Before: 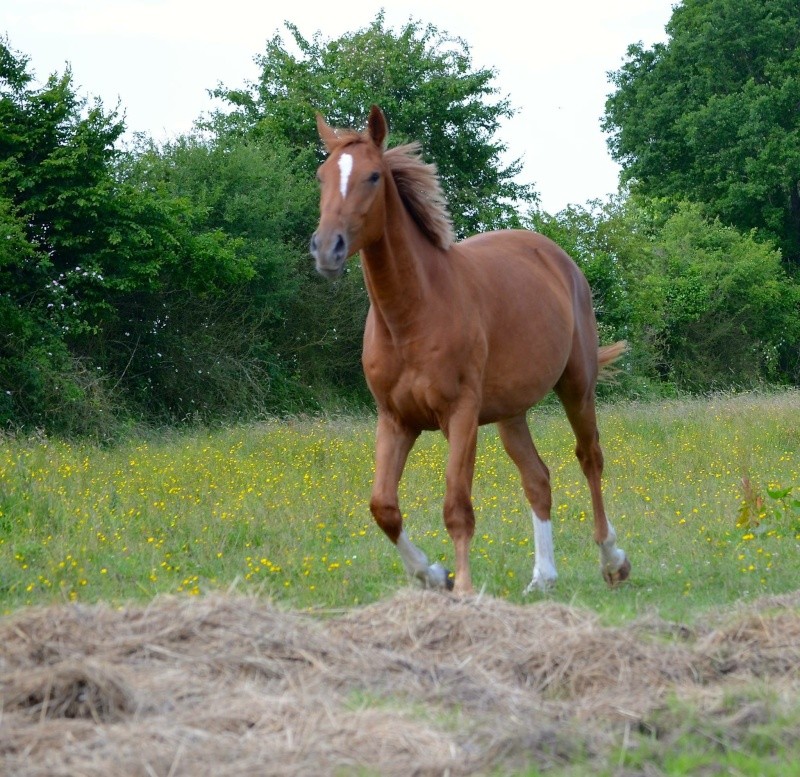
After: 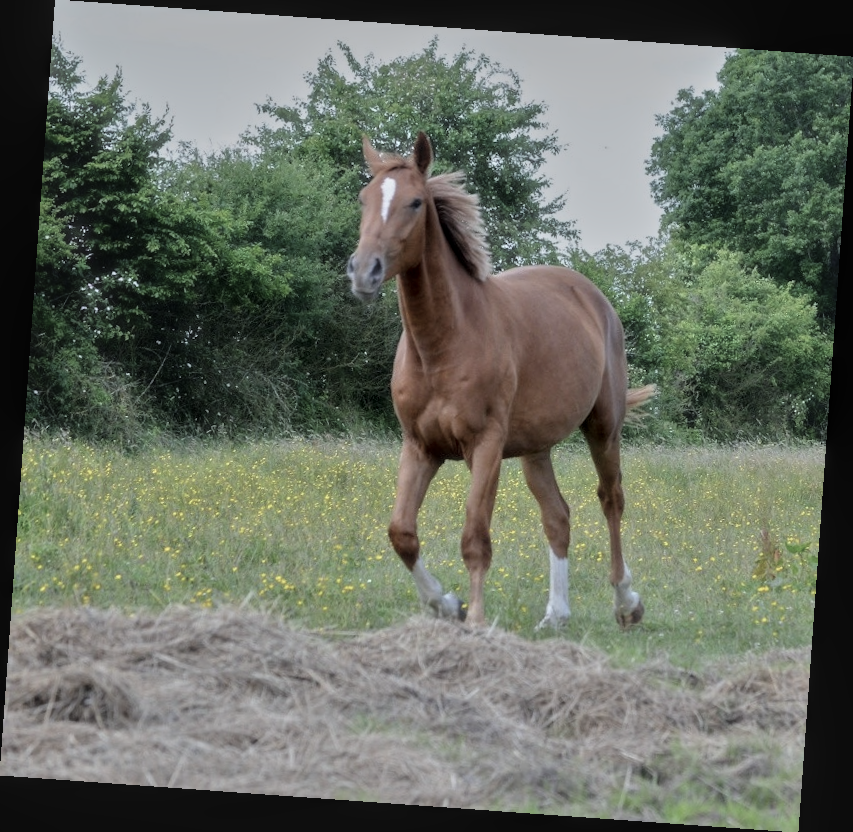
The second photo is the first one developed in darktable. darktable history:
contrast brightness saturation: contrast -0.05, saturation -0.41
exposure: exposure -1 EV, compensate highlight preservation false
rotate and perspective: rotation 4.1°, automatic cropping off
color balance rgb: on, module defaults
haze removal: strength -0.09, distance 0.358, compatibility mode true, adaptive false
white balance: red 0.976, blue 1.04
local contrast: detail 130%
tone equalizer: -7 EV 0.15 EV, -6 EV 0.6 EV, -5 EV 1.15 EV, -4 EV 1.33 EV, -3 EV 1.15 EV, -2 EV 0.6 EV, -1 EV 0.15 EV, mask exposure compensation -0.5 EV
